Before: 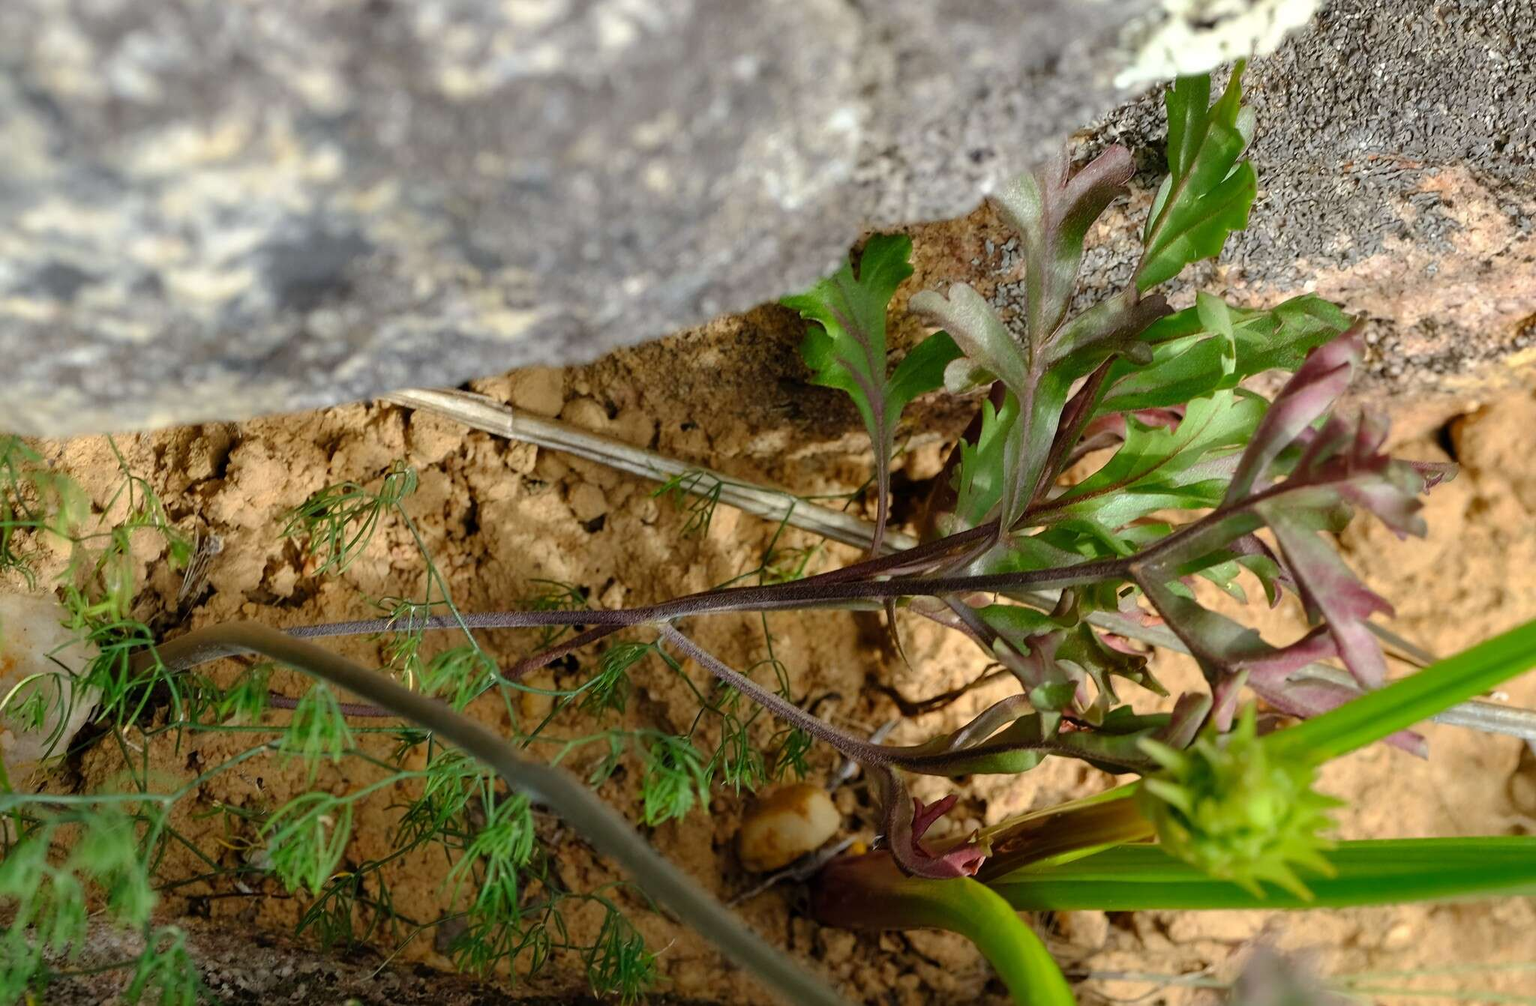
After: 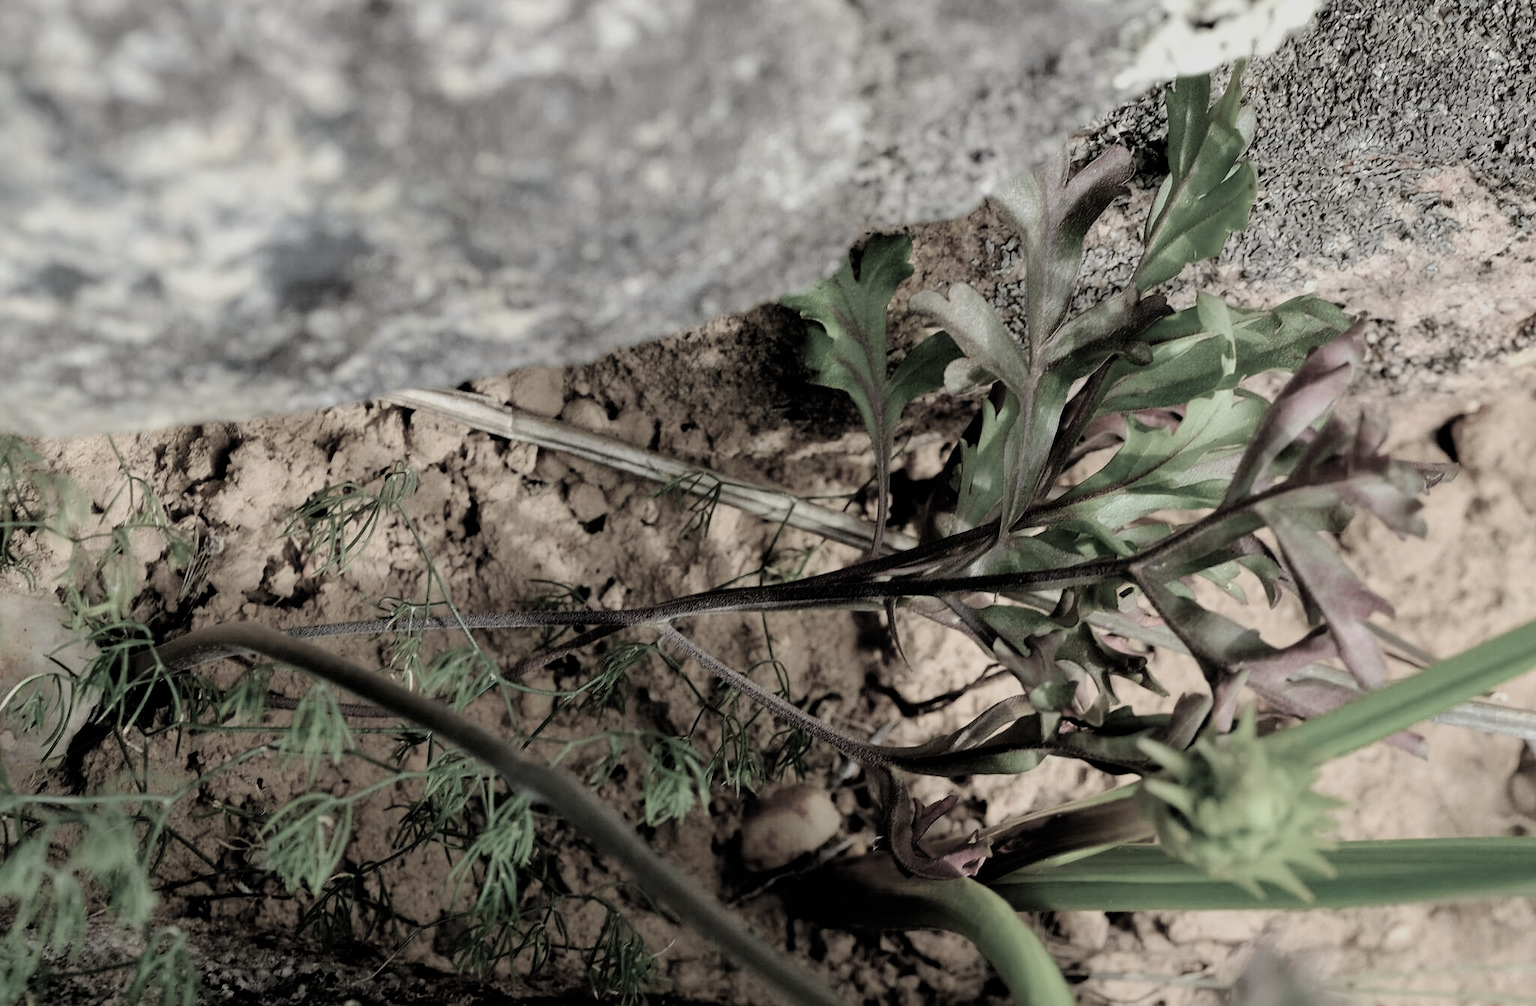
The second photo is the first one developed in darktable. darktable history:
filmic rgb: black relative exposure -5.01 EV, white relative exposure 3.97 EV, threshold 2.99 EV, hardness 2.9, contrast 1.189, highlights saturation mix -30.58%, color science v4 (2020), enable highlight reconstruction true
